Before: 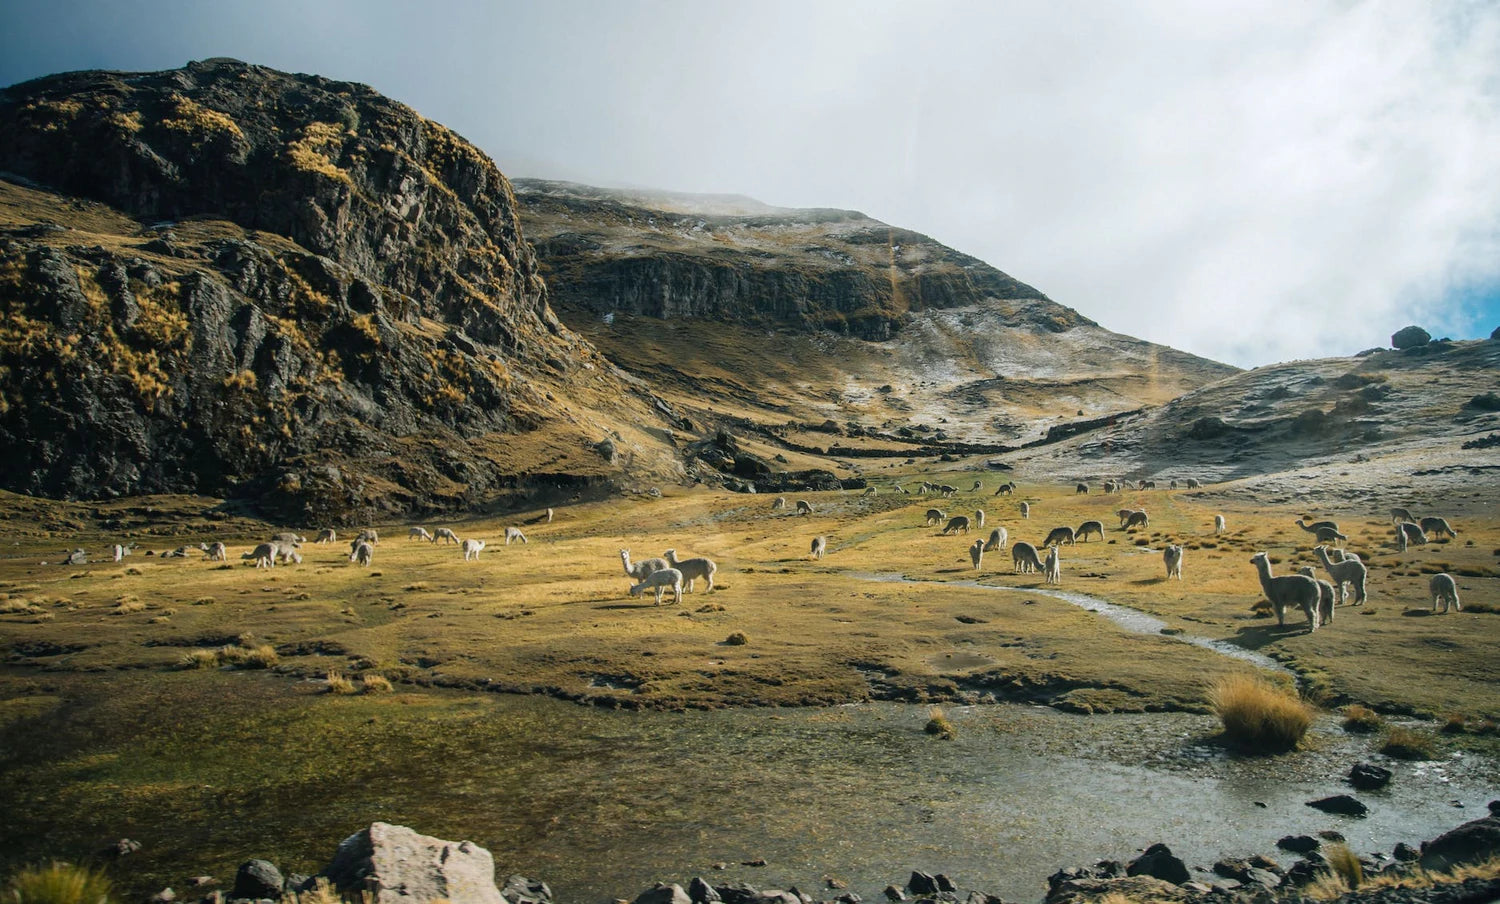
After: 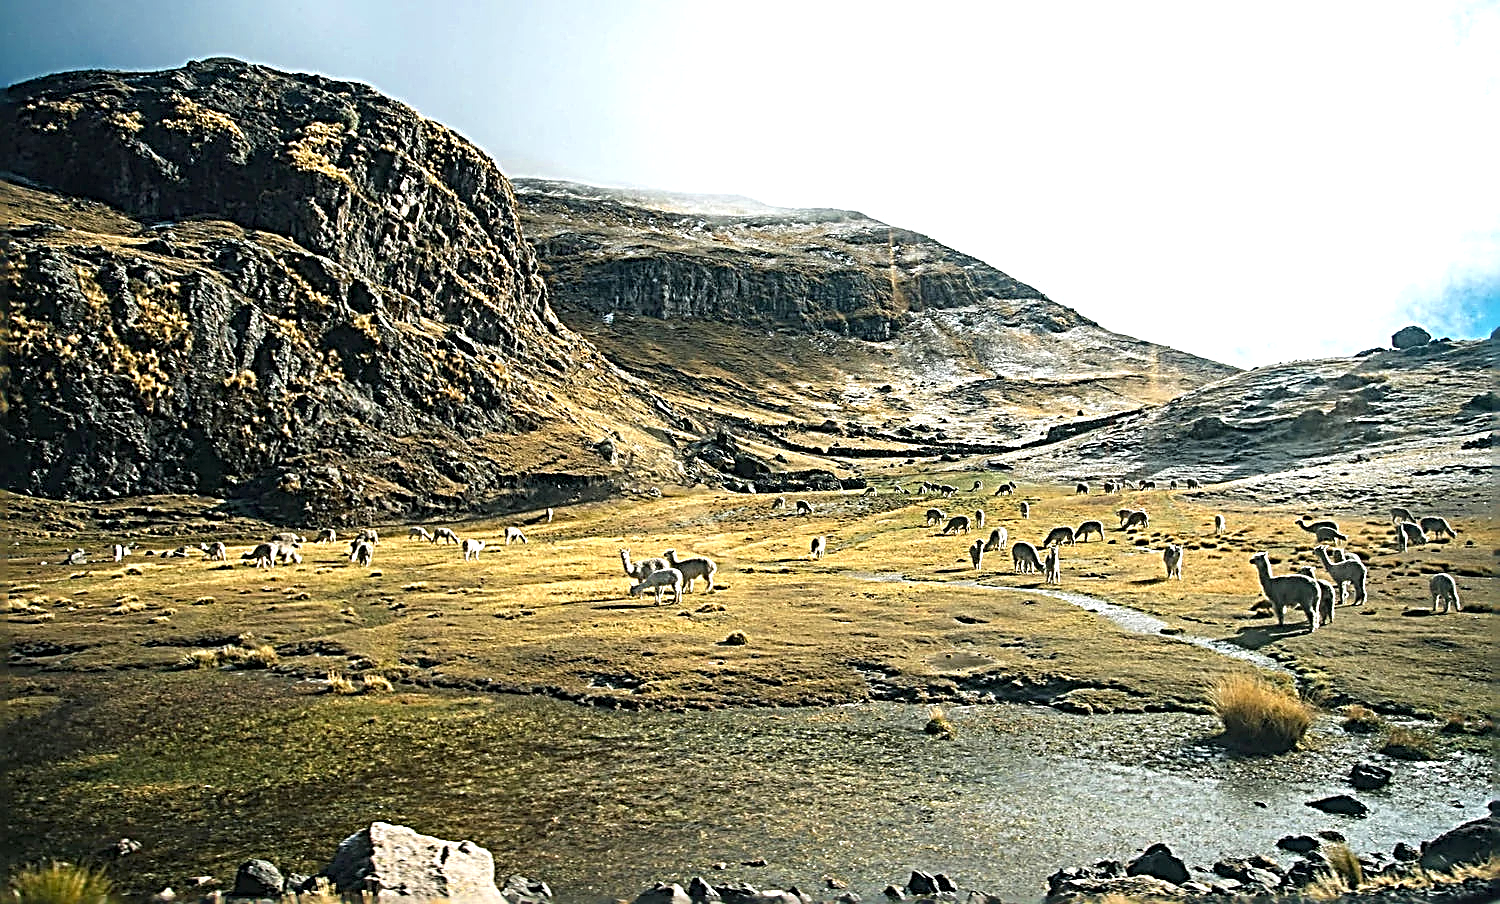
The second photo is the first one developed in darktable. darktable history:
exposure: exposure 0.758 EV, compensate highlight preservation false
color zones: curves: ch0 [(0, 0.5) (0.143, 0.5) (0.286, 0.5) (0.429, 0.5) (0.571, 0.5) (0.714, 0.476) (0.857, 0.5) (1, 0.5)]; ch2 [(0, 0.5) (0.143, 0.5) (0.286, 0.5) (0.429, 0.5) (0.571, 0.5) (0.714, 0.487) (0.857, 0.5) (1, 0.5)], mix 28.08%
sharpen: radius 3.169, amount 1.735
